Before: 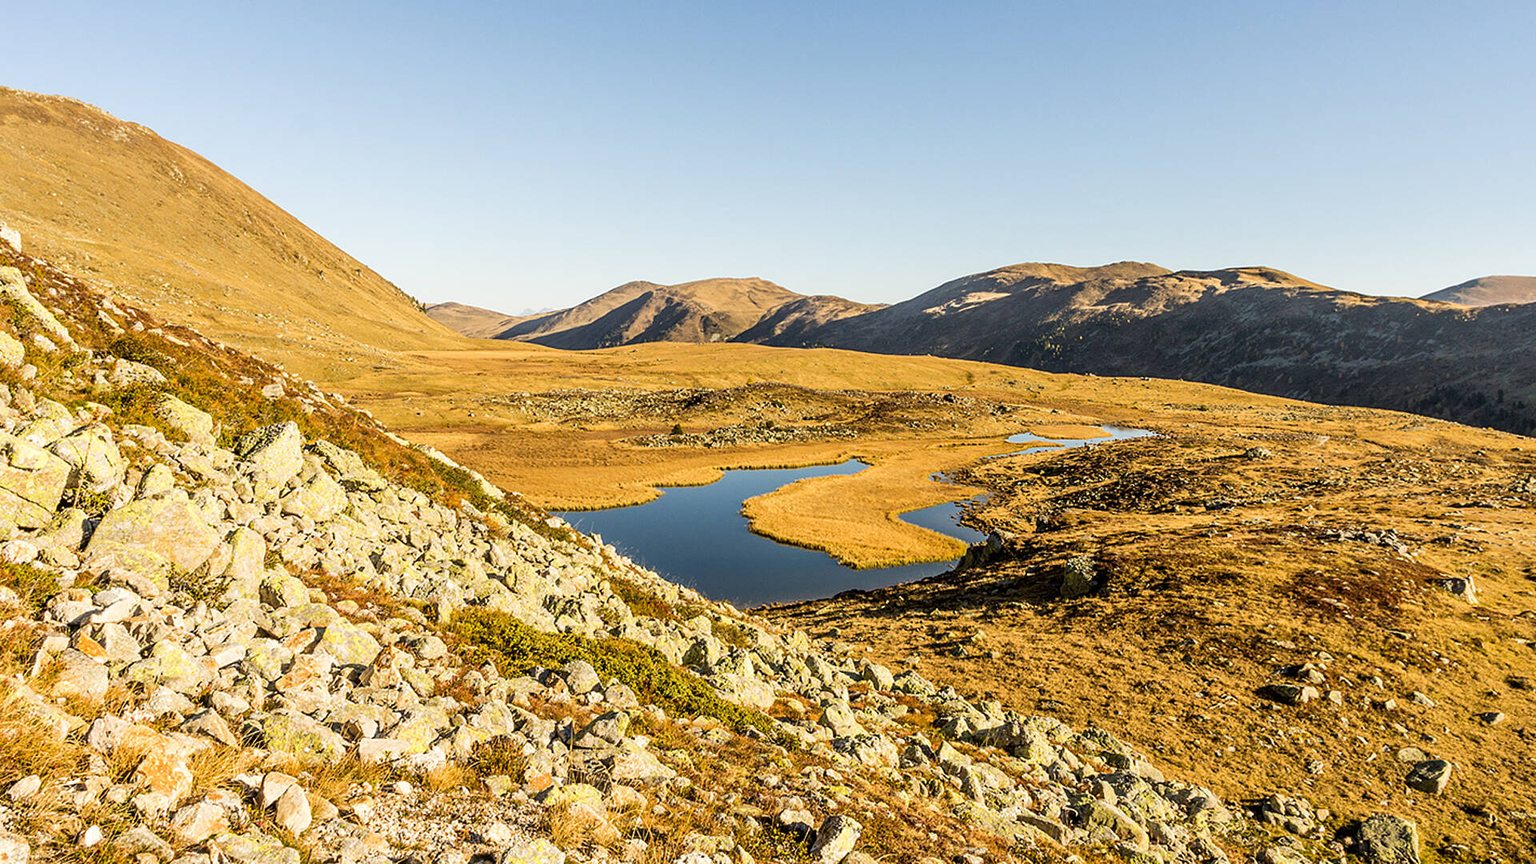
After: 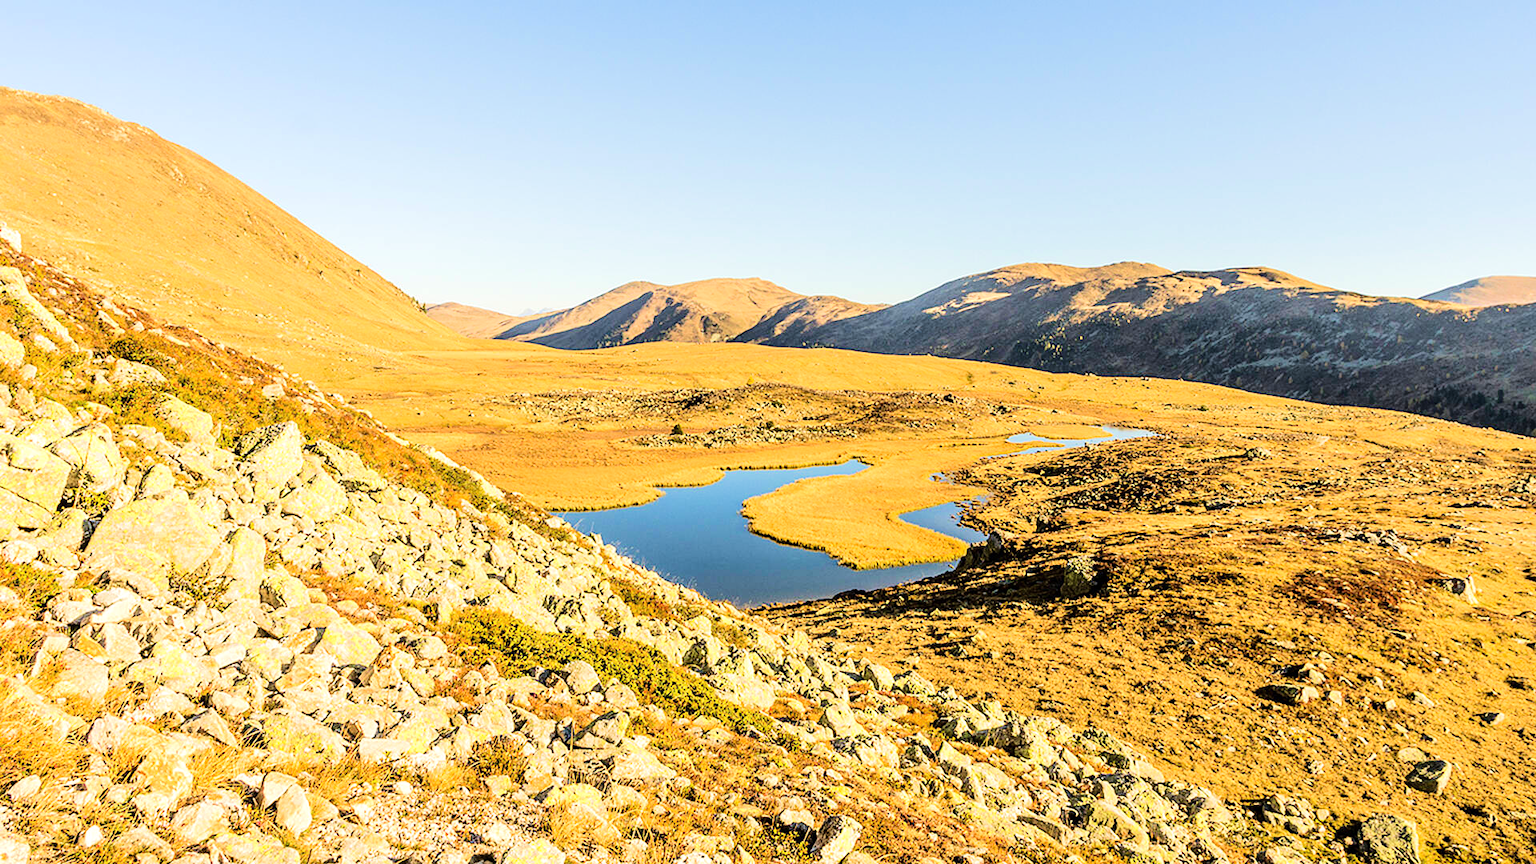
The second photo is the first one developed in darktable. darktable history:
velvia: strength 39.88%
tone equalizer: -7 EV 0.154 EV, -6 EV 0.59 EV, -5 EV 1.16 EV, -4 EV 1.3 EV, -3 EV 1.12 EV, -2 EV 0.6 EV, -1 EV 0.155 EV, edges refinement/feathering 500, mask exposure compensation -1.57 EV, preserve details no
levels: mode automatic, levels [0.062, 0.494, 0.925]
